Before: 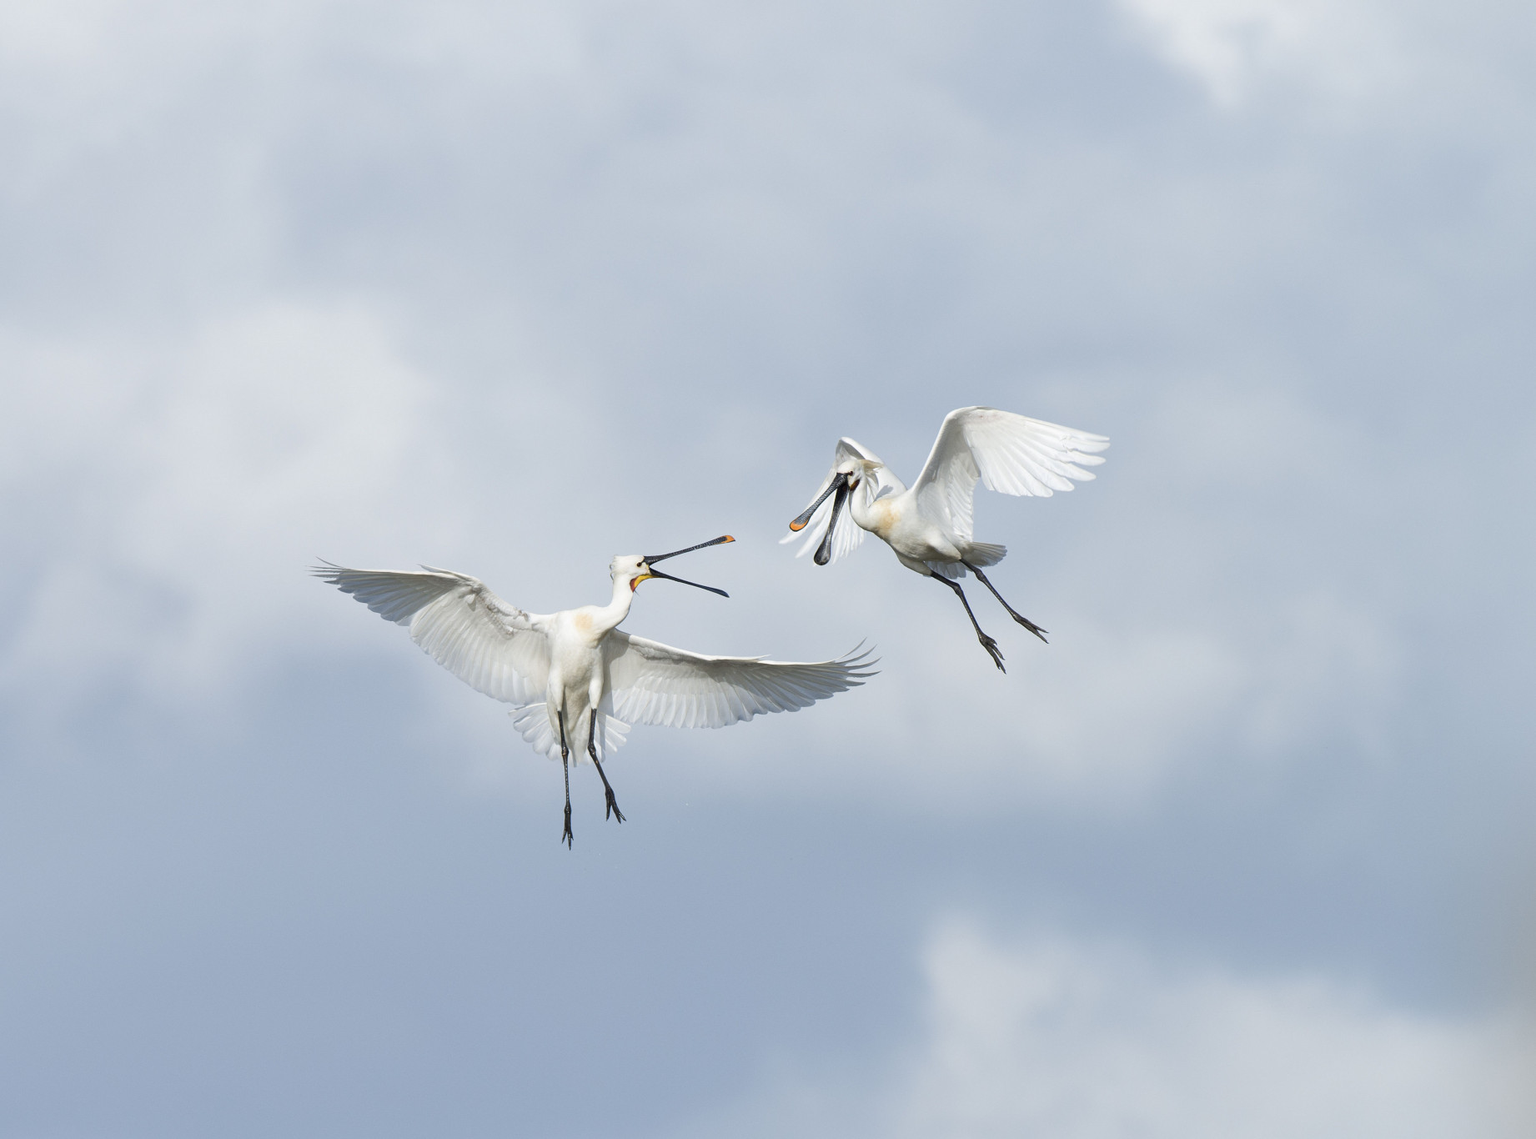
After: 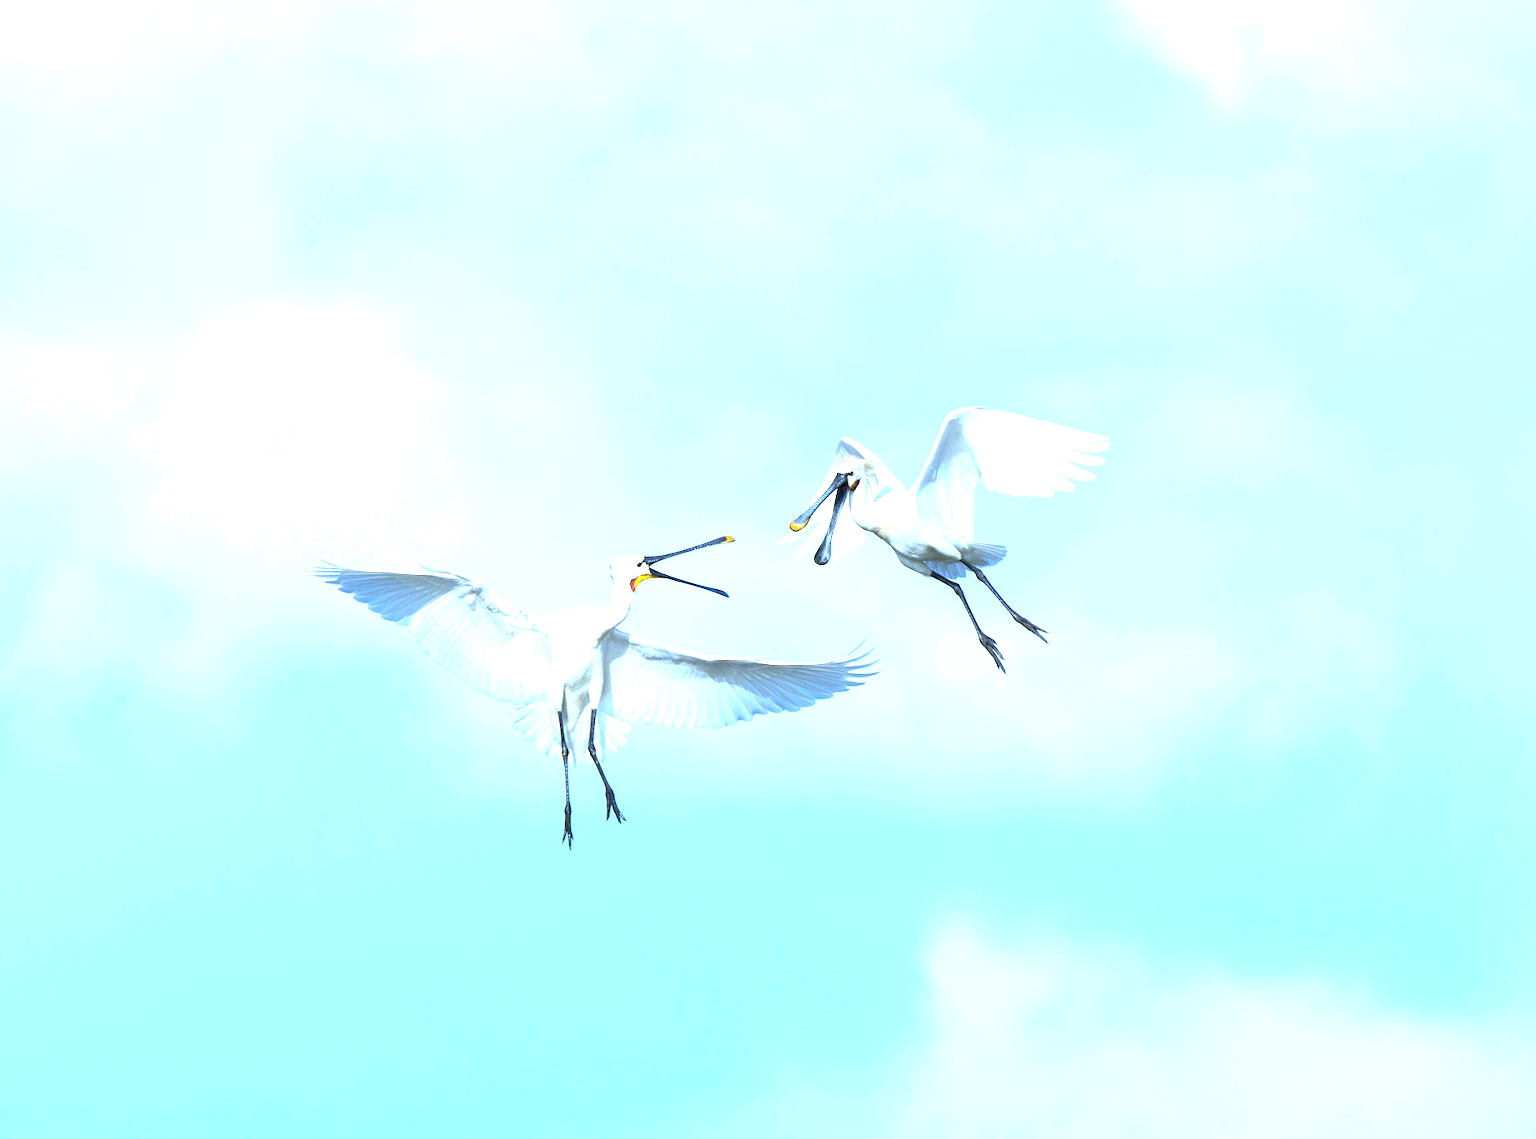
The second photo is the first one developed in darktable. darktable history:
exposure: black level correction 0.001, exposure 1.398 EV, compensate exposure bias true, compensate highlight preservation false
color calibration: gray › normalize channels true, illuminant custom, x 0.39, y 0.387, temperature 3818.22 K, gamut compression 0.004
color balance rgb: perceptual saturation grading › global saturation 39.973%
